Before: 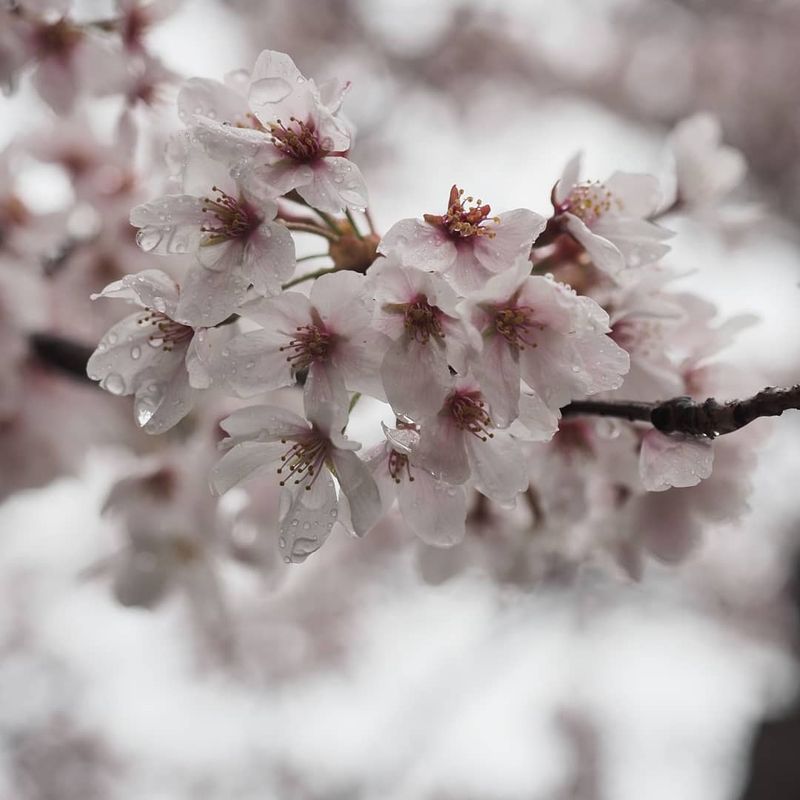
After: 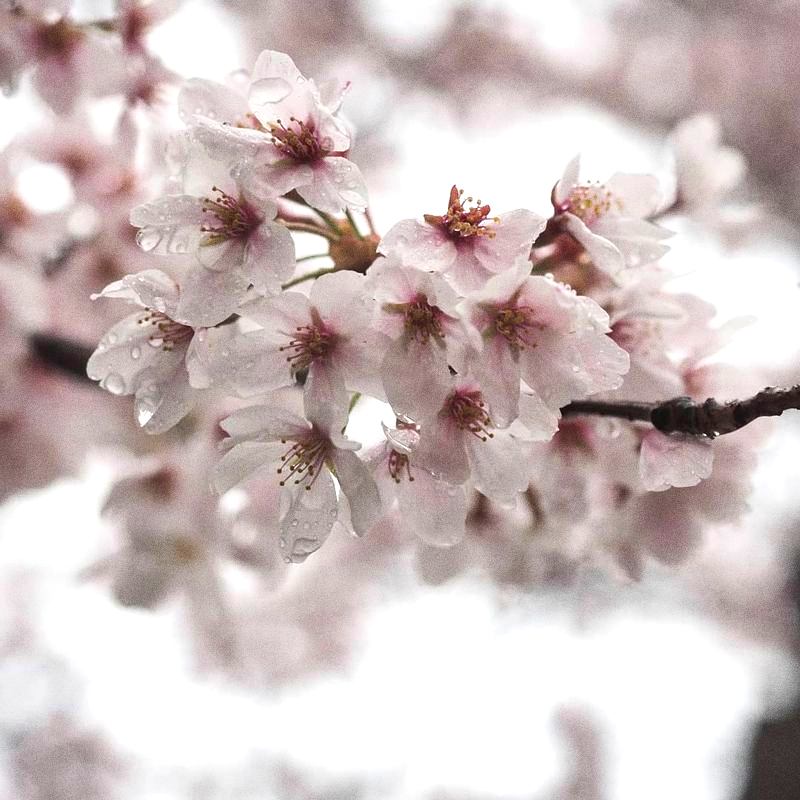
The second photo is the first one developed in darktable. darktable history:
velvia: on, module defaults
grain: coarseness 8.68 ISO, strength 31.94%
exposure: exposure 0.6 EV, compensate highlight preservation false
